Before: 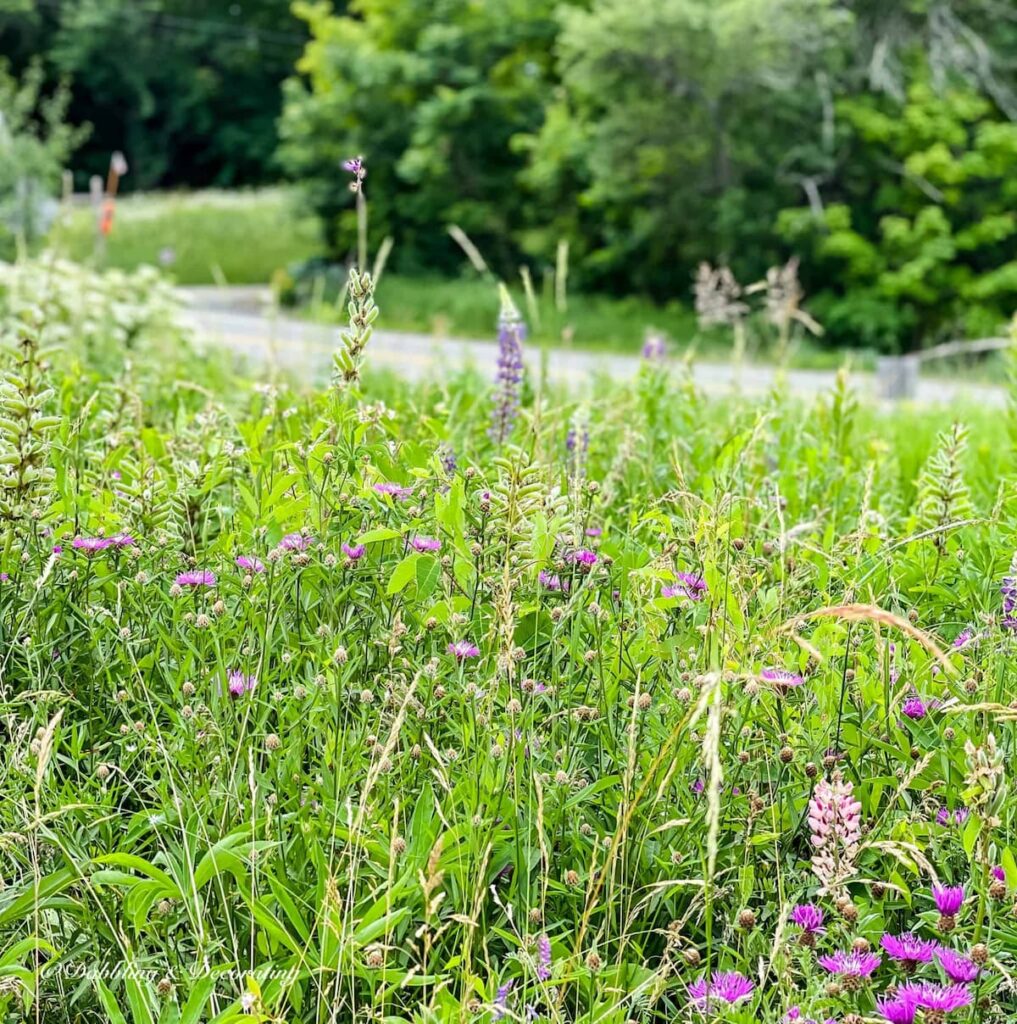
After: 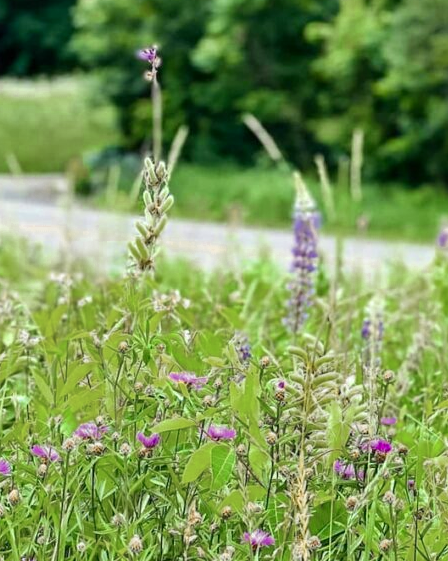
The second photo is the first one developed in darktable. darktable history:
crop: left 20.248%, top 10.86%, right 35.675%, bottom 34.321%
color zones: curves: ch0 [(0.11, 0.396) (0.195, 0.36) (0.25, 0.5) (0.303, 0.412) (0.357, 0.544) (0.75, 0.5) (0.967, 0.328)]; ch1 [(0, 0.468) (0.112, 0.512) (0.202, 0.6) (0.25, 0.5) (0.307, 0.352) (0.357, 0.544) (0.75, 0.5) (0.963, 0.524)]
